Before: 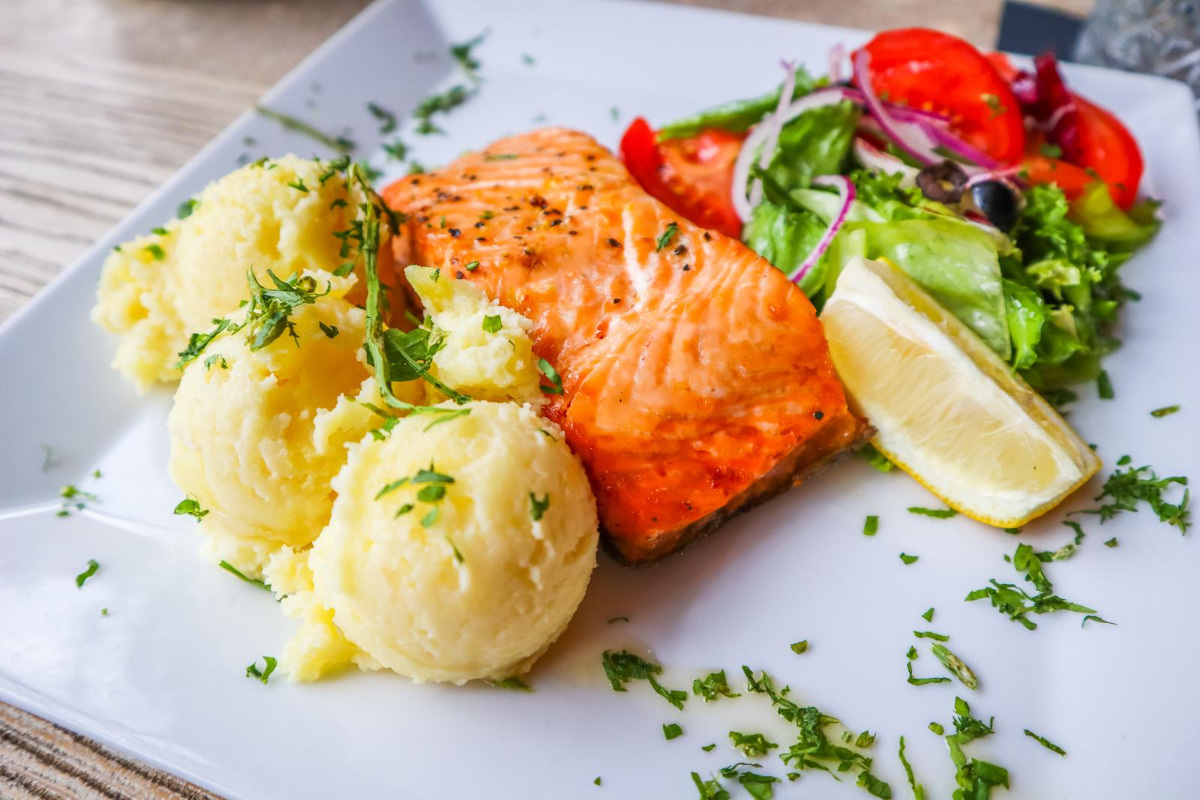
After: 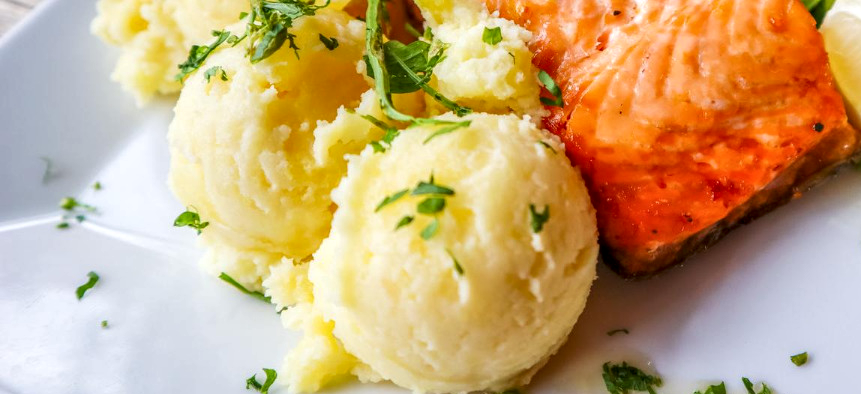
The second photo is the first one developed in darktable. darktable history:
crop: top 36.052%, right 28.248%, bottom 14.649%
local contrast: detail 130%
